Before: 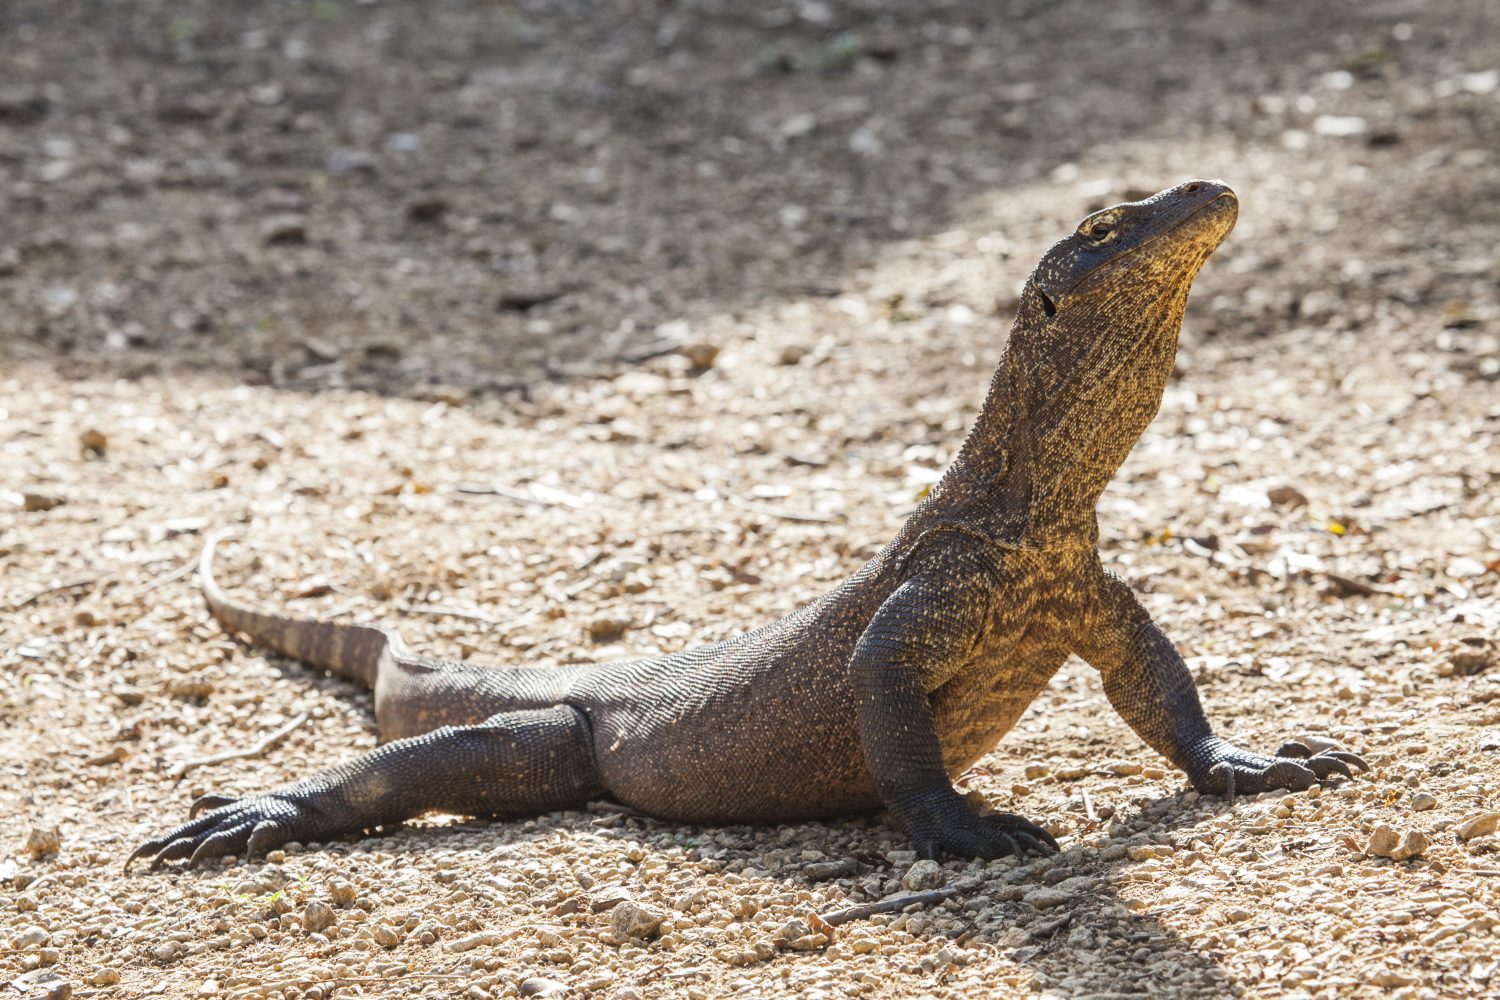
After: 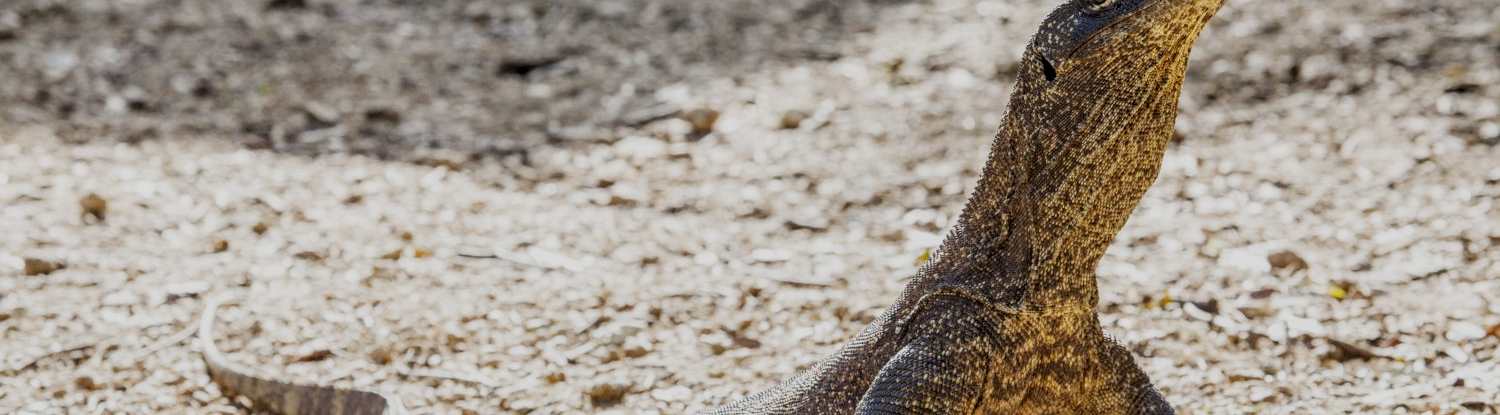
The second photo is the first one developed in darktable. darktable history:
local contrast: detail 130%
filmic rgb: black relative exposure -8.39 EV, white relative exposure 4.68 EV, hardness 3.84, add noise in highlights 0.001, preserve chrominance no, color science v3 (2019), use custom middle-gray values true, contrast in highlights soft
crop and rotate: top 23.62%, bottom 34.809%
